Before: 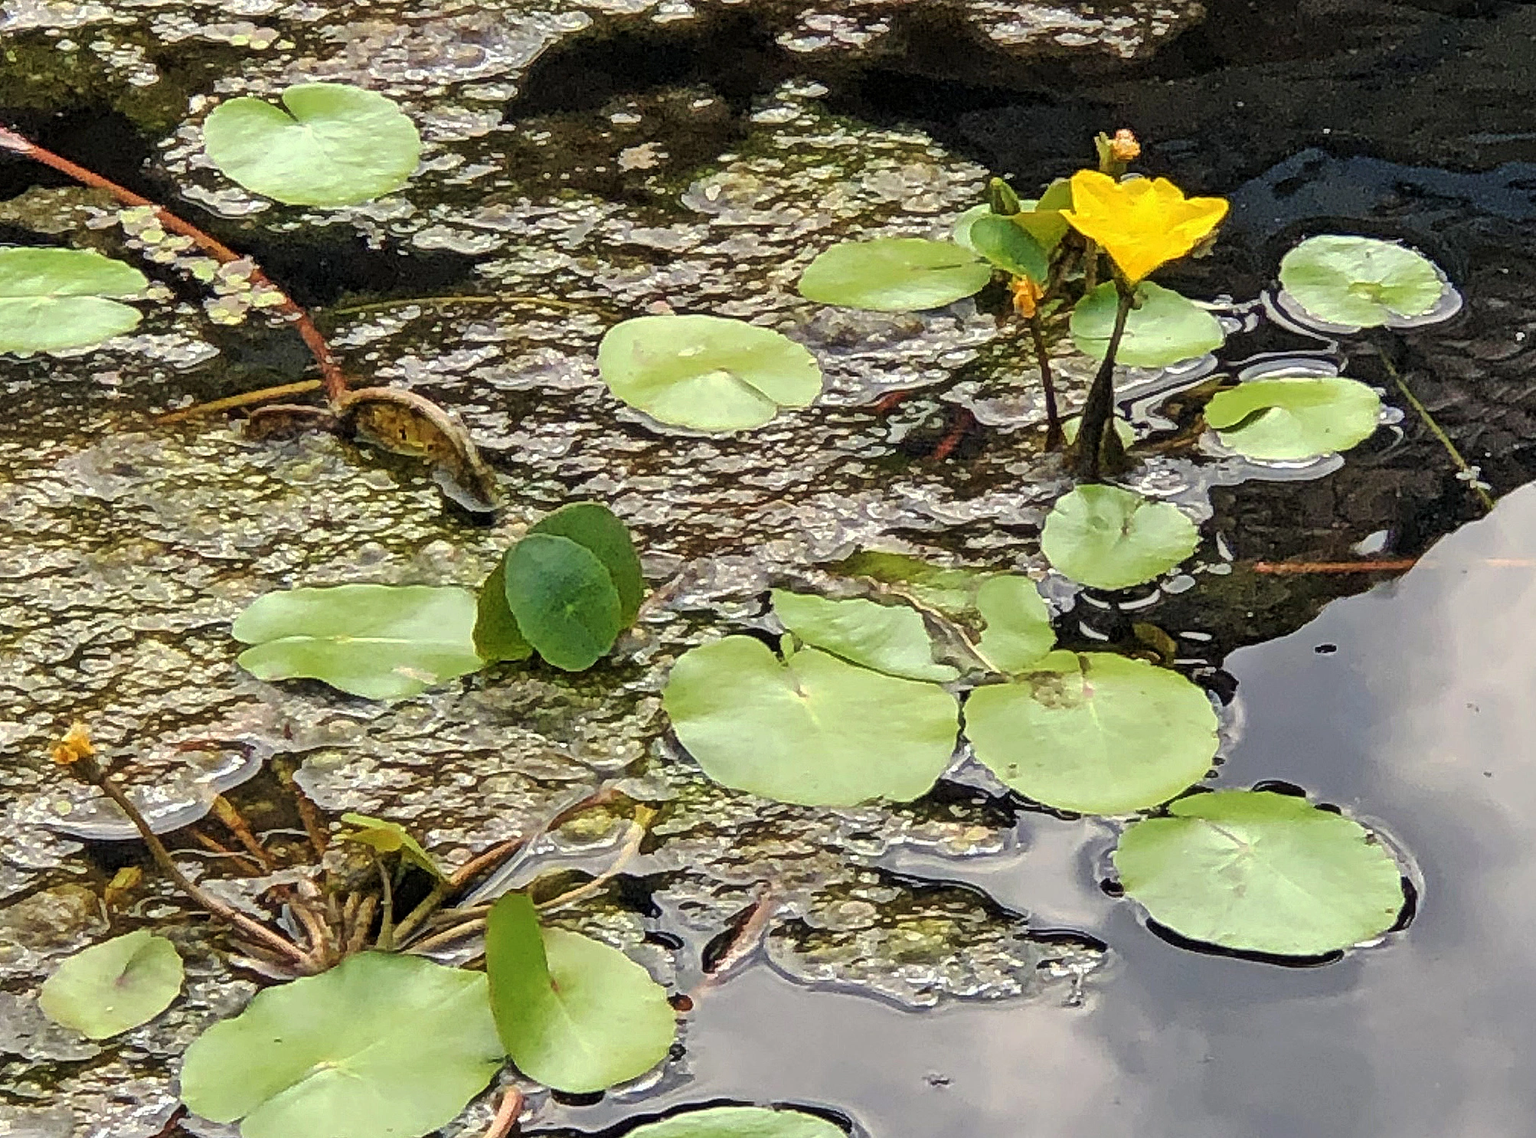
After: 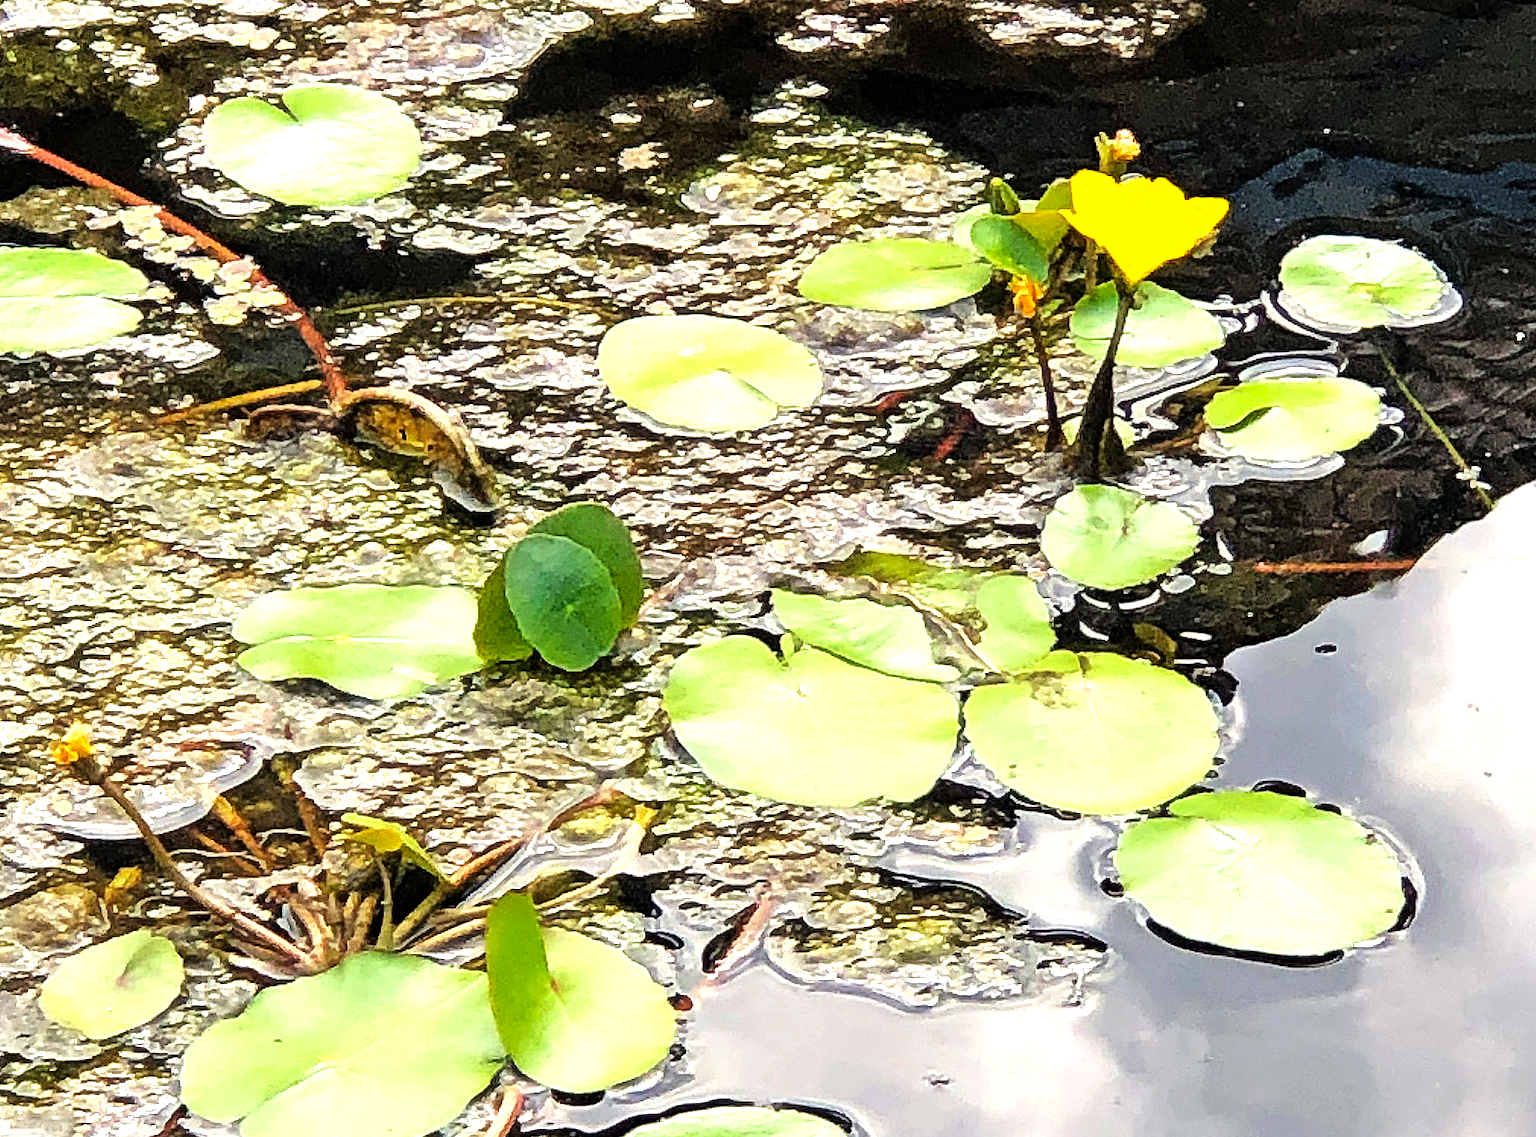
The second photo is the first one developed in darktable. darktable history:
tone equalizer: -8 EV -1.07 EV, -7 EV -1.04 EV, -6 EV -0.861 EV, -5 EV -0.613 EV, -3 EV 0.574 EV, -2 EV 0.854 EV, -1 EV 0.995 EV, +0 EV 1.08 EV
